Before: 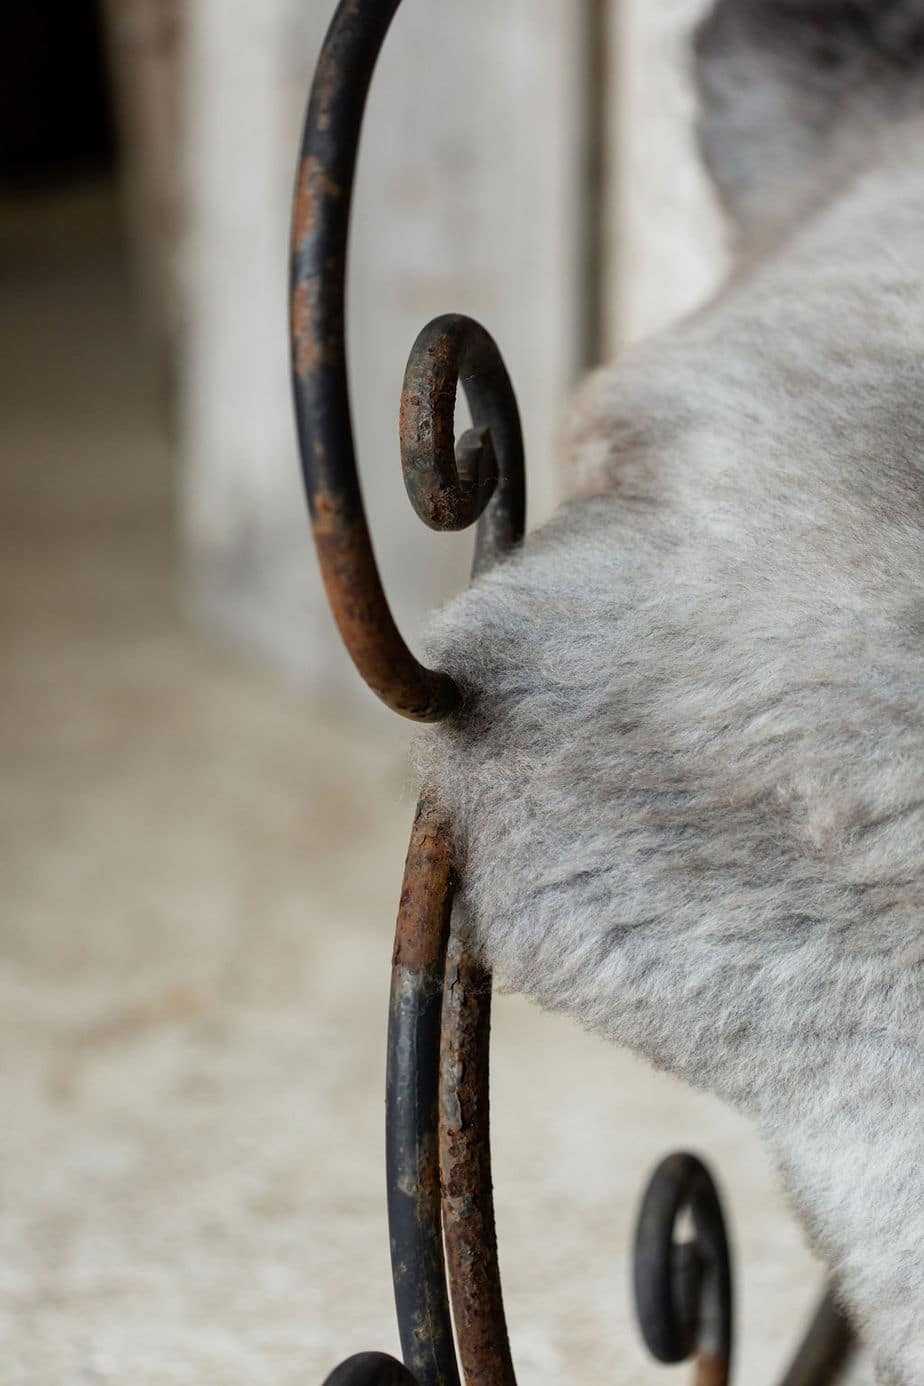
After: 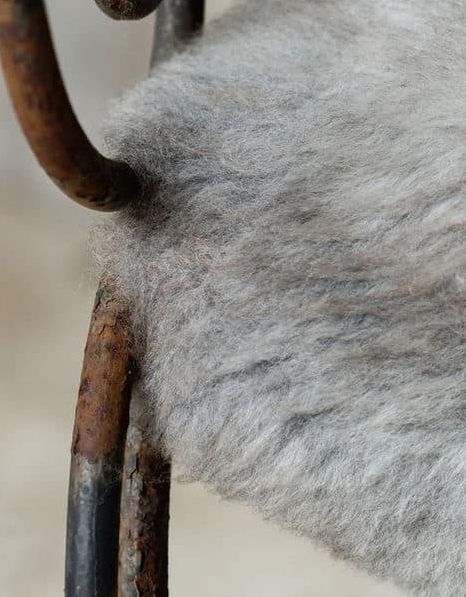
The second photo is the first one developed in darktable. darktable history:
crop: left 34.835%, top 36.879%, right 14.645%, bottom 20.028%
exposure: exposure -0.048 EV, compensate exposure bias true, compensate highlight preservation false
